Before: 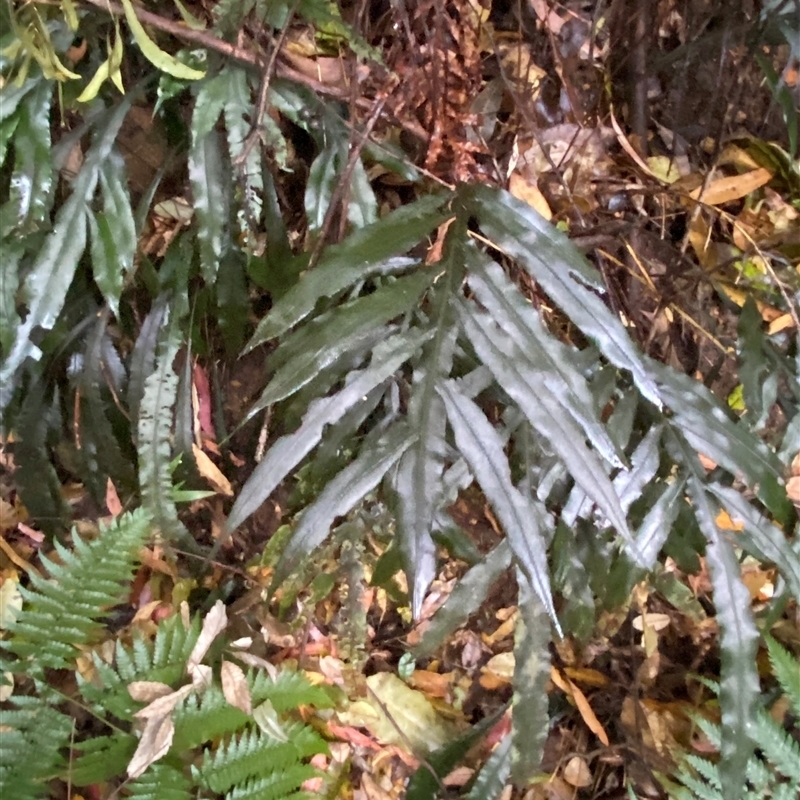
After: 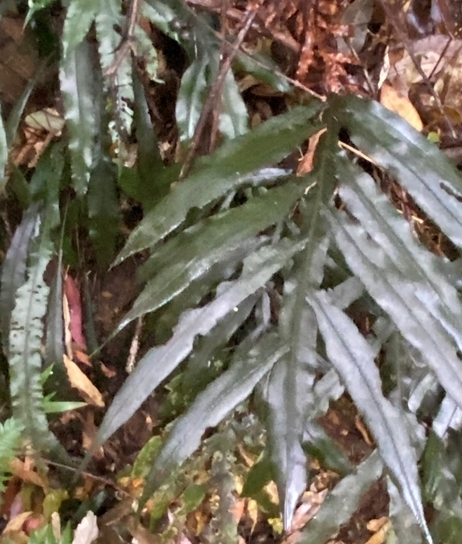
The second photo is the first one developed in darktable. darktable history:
crop: left 16.175%, top 11.219%, right 26.02%, bottom 20.748%
